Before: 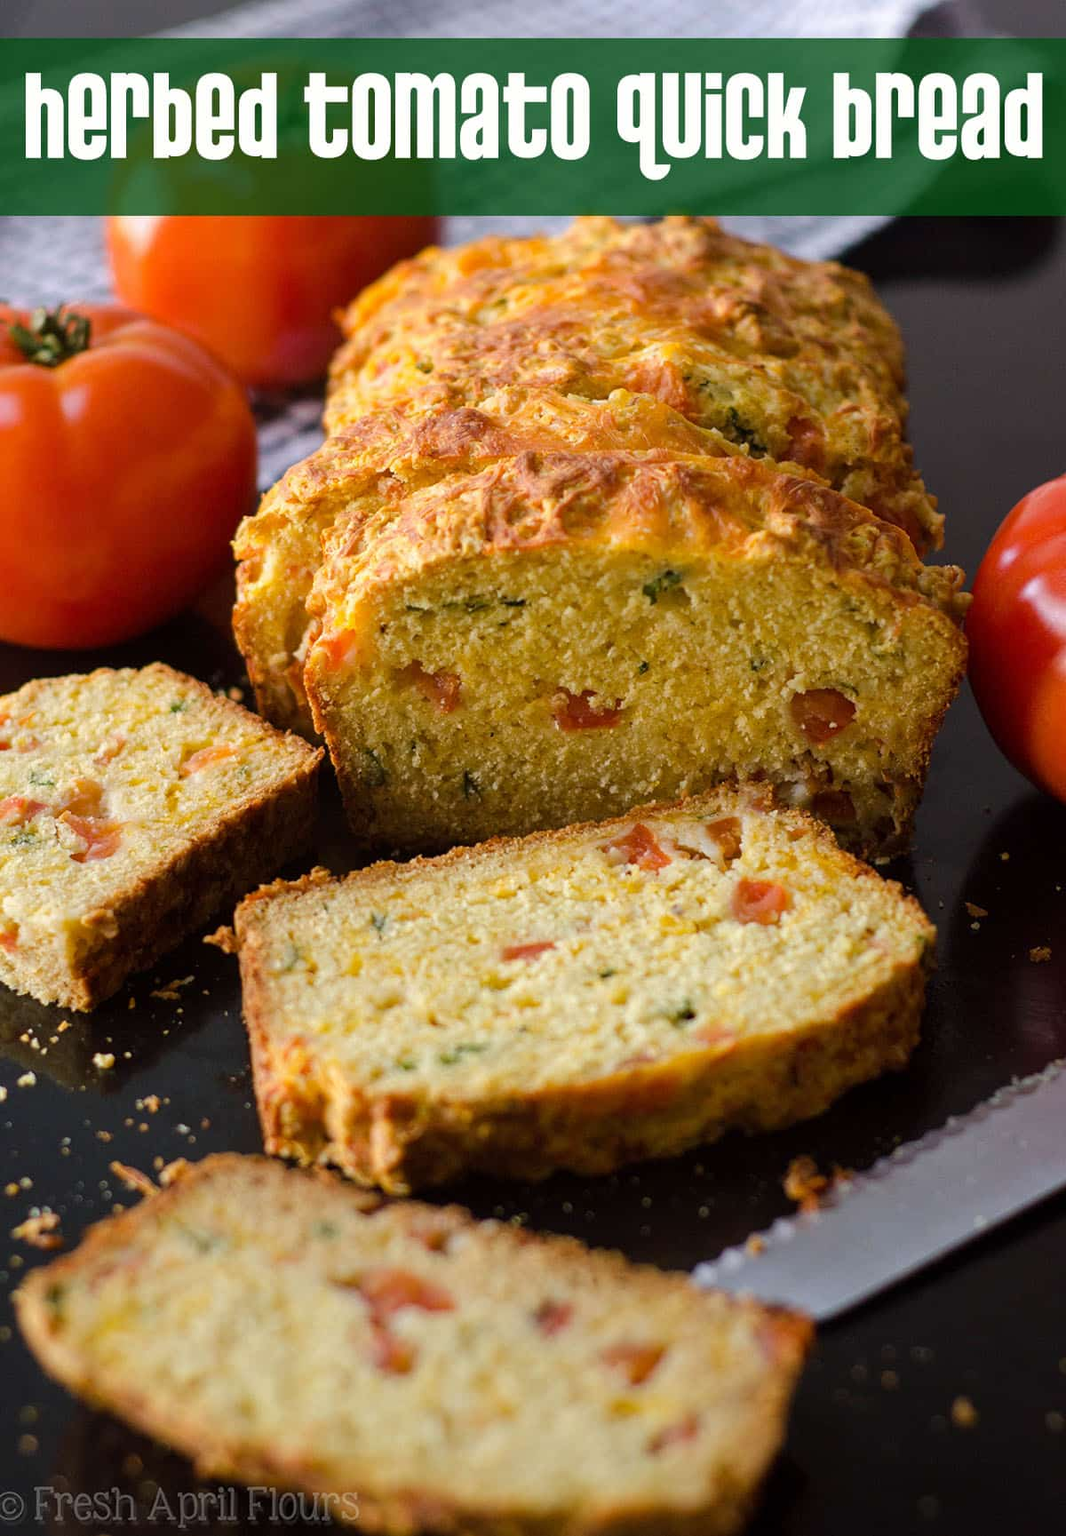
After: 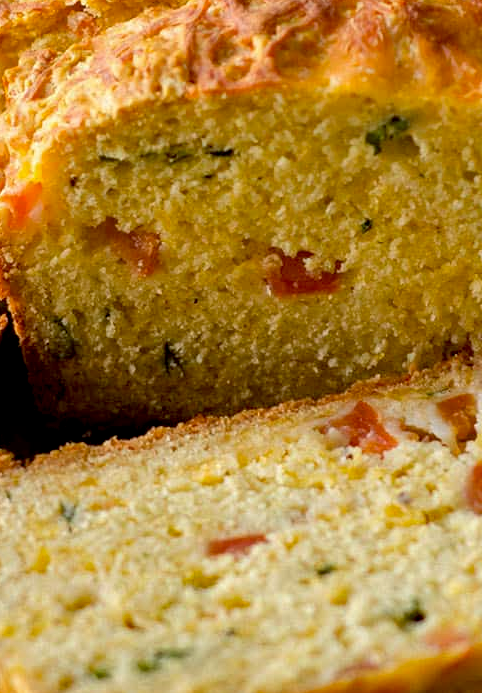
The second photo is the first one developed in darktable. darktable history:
exposure: black level correction 0.01, exposure 0.015 EV, compensate exposure bias true, compensate highlight preservation false
crop: left 29.864%, top 30.425%, right 29.925%, bottom 29.483%
shadows and highlights: soften with gaussian
